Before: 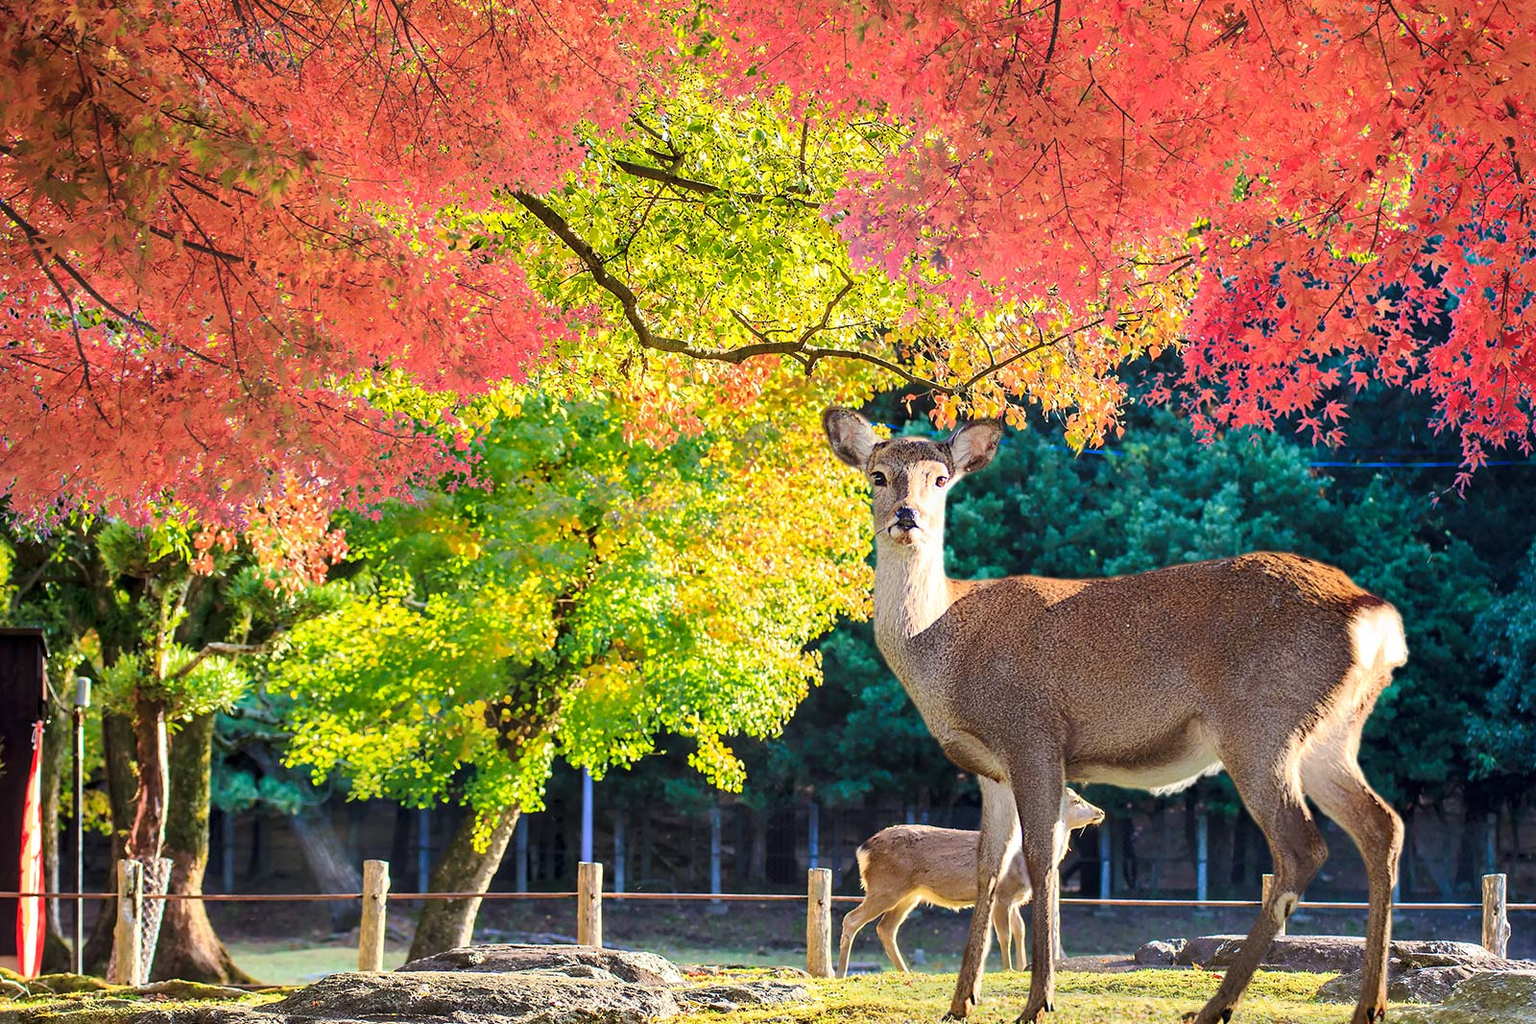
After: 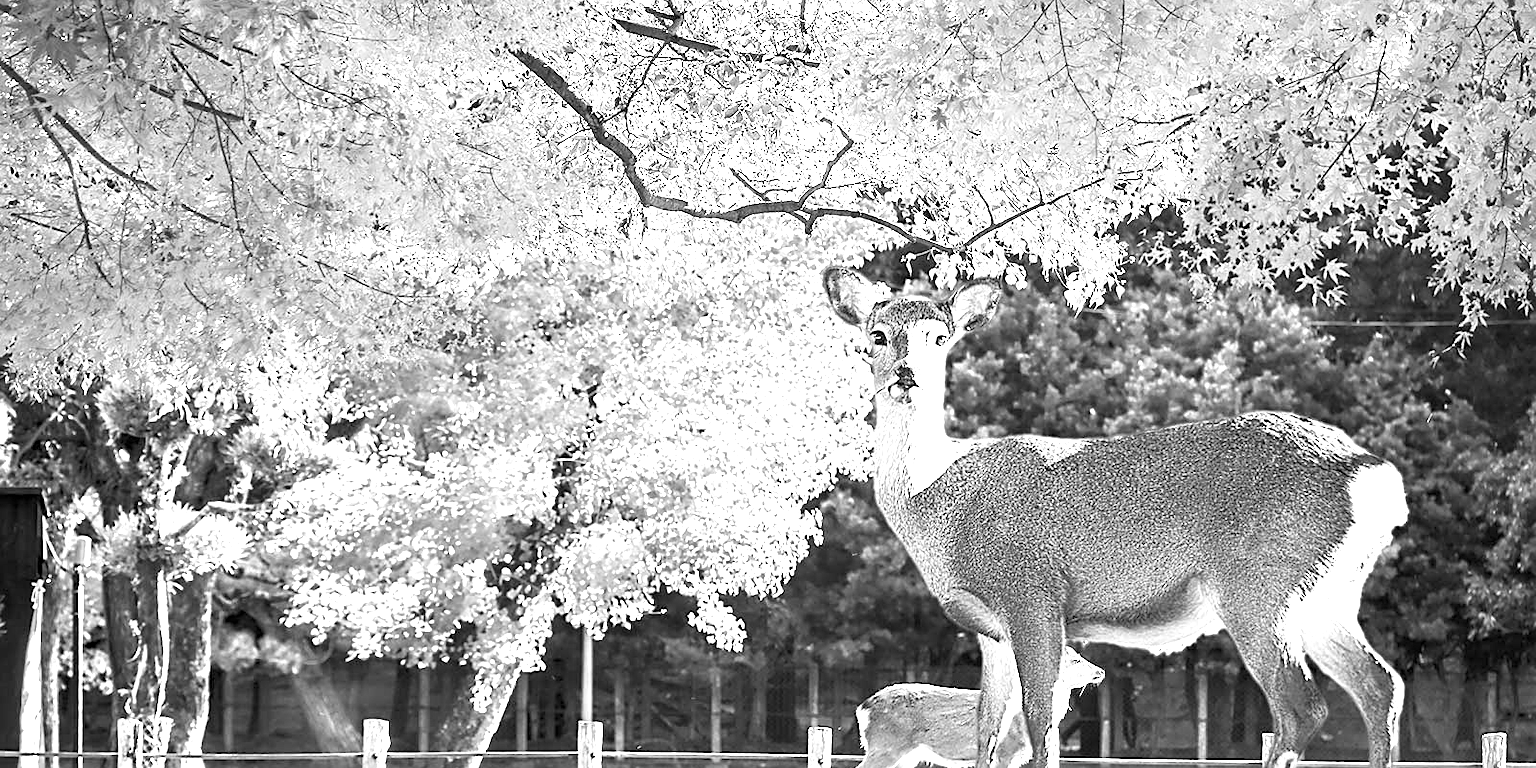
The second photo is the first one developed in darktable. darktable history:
monochrome: on, module defaults
exposure: black level correction 0, exposure 1.5 EV, compensate highlight preservation false
crop: top 13.819%, bottom 11.169%
sharpen: on, module defaults
